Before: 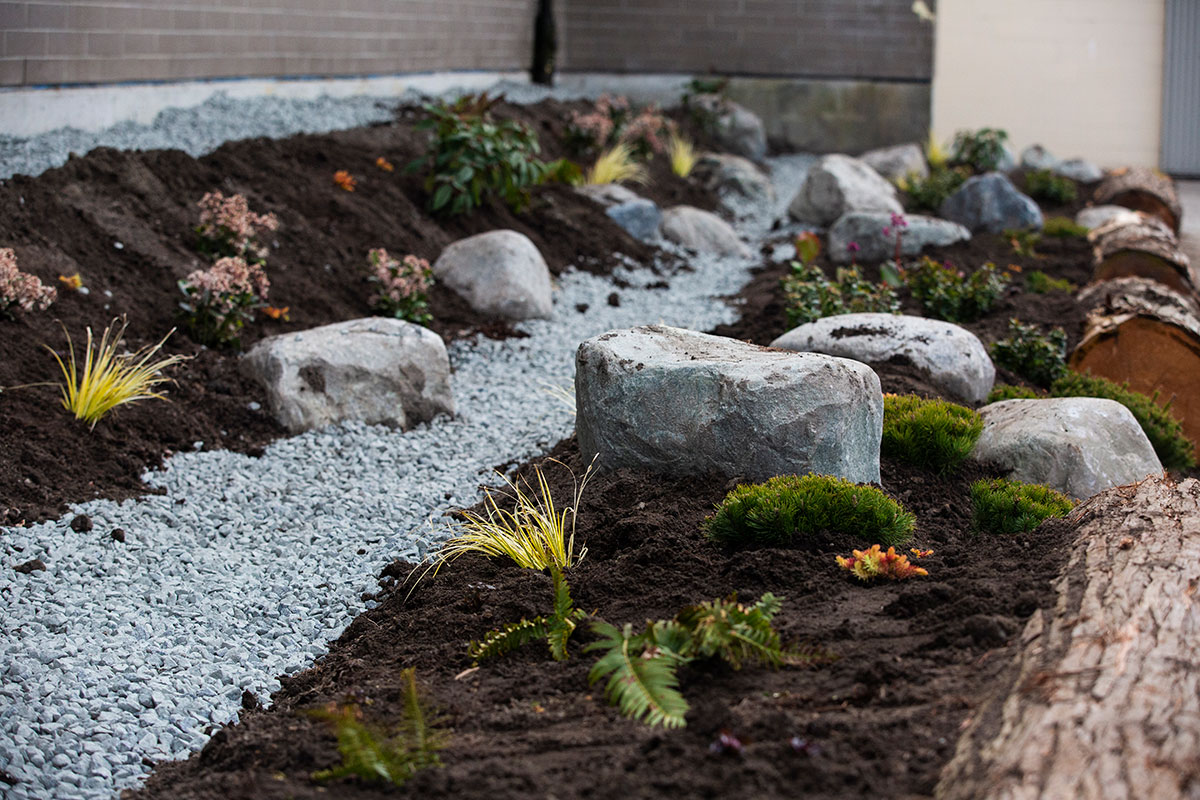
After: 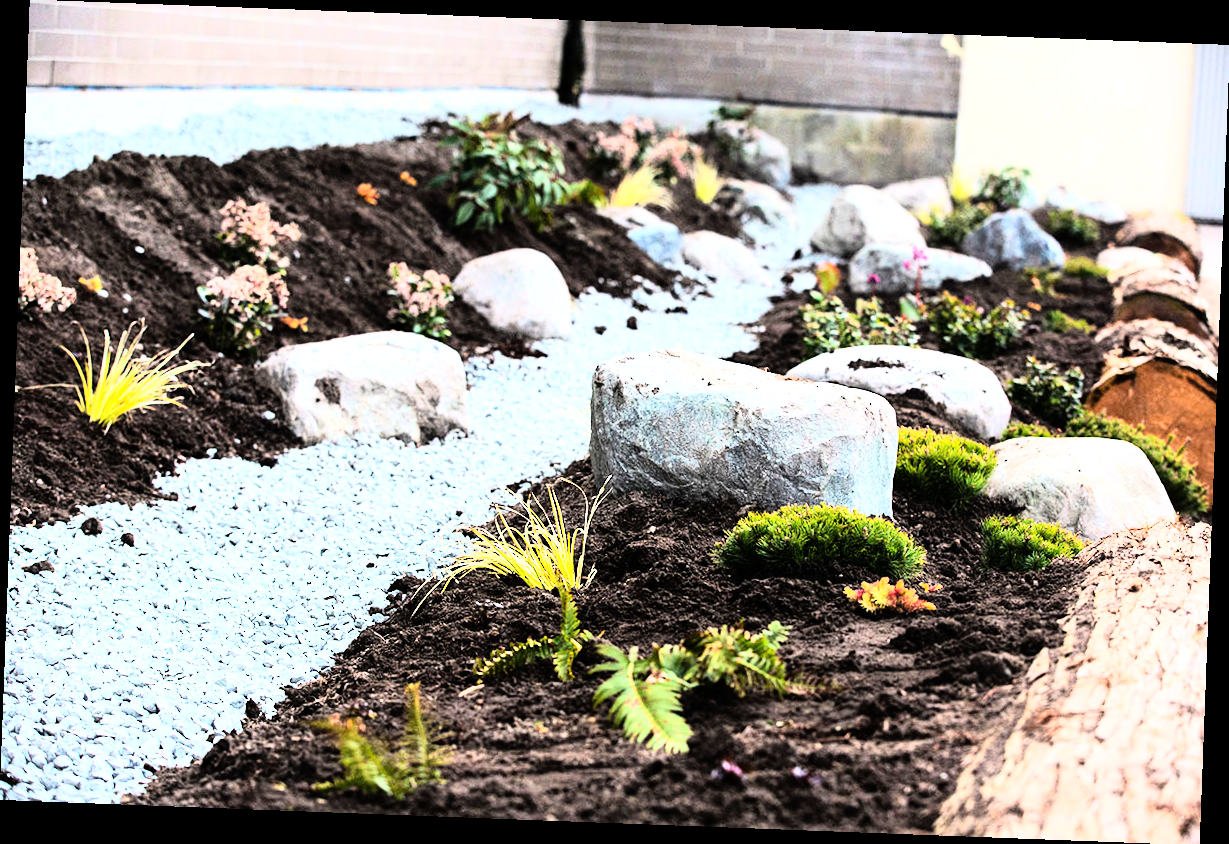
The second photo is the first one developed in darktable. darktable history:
exposure: black level correction 0, exposure 1.125 EV, compensate exposure bias true, compensate highlight preservation false
rgb curve: curves: ch0 [(0, 0) (0.21, 0.15) (0.24, 0.21) (0.5, 0.75) (0.75, 0.96) (0.89, 0.99) (1, 1)]; ch1 [(0, 0.02) (0.21, 0.13) (0.25, 0.2) (0.5, 0.67) (0.75, 0.9) (0.89, 0.97) (1, 1)]; ch2 [(0, 0.02) (0.21, 0.13) (0.25, 0.2) (0.5, 0.67) (0.75, 0.9) (0.89, 0.97) (1, 1)], compensate middle gray true
rotate and perspective: rotation 2.17°, automatic cropping off
